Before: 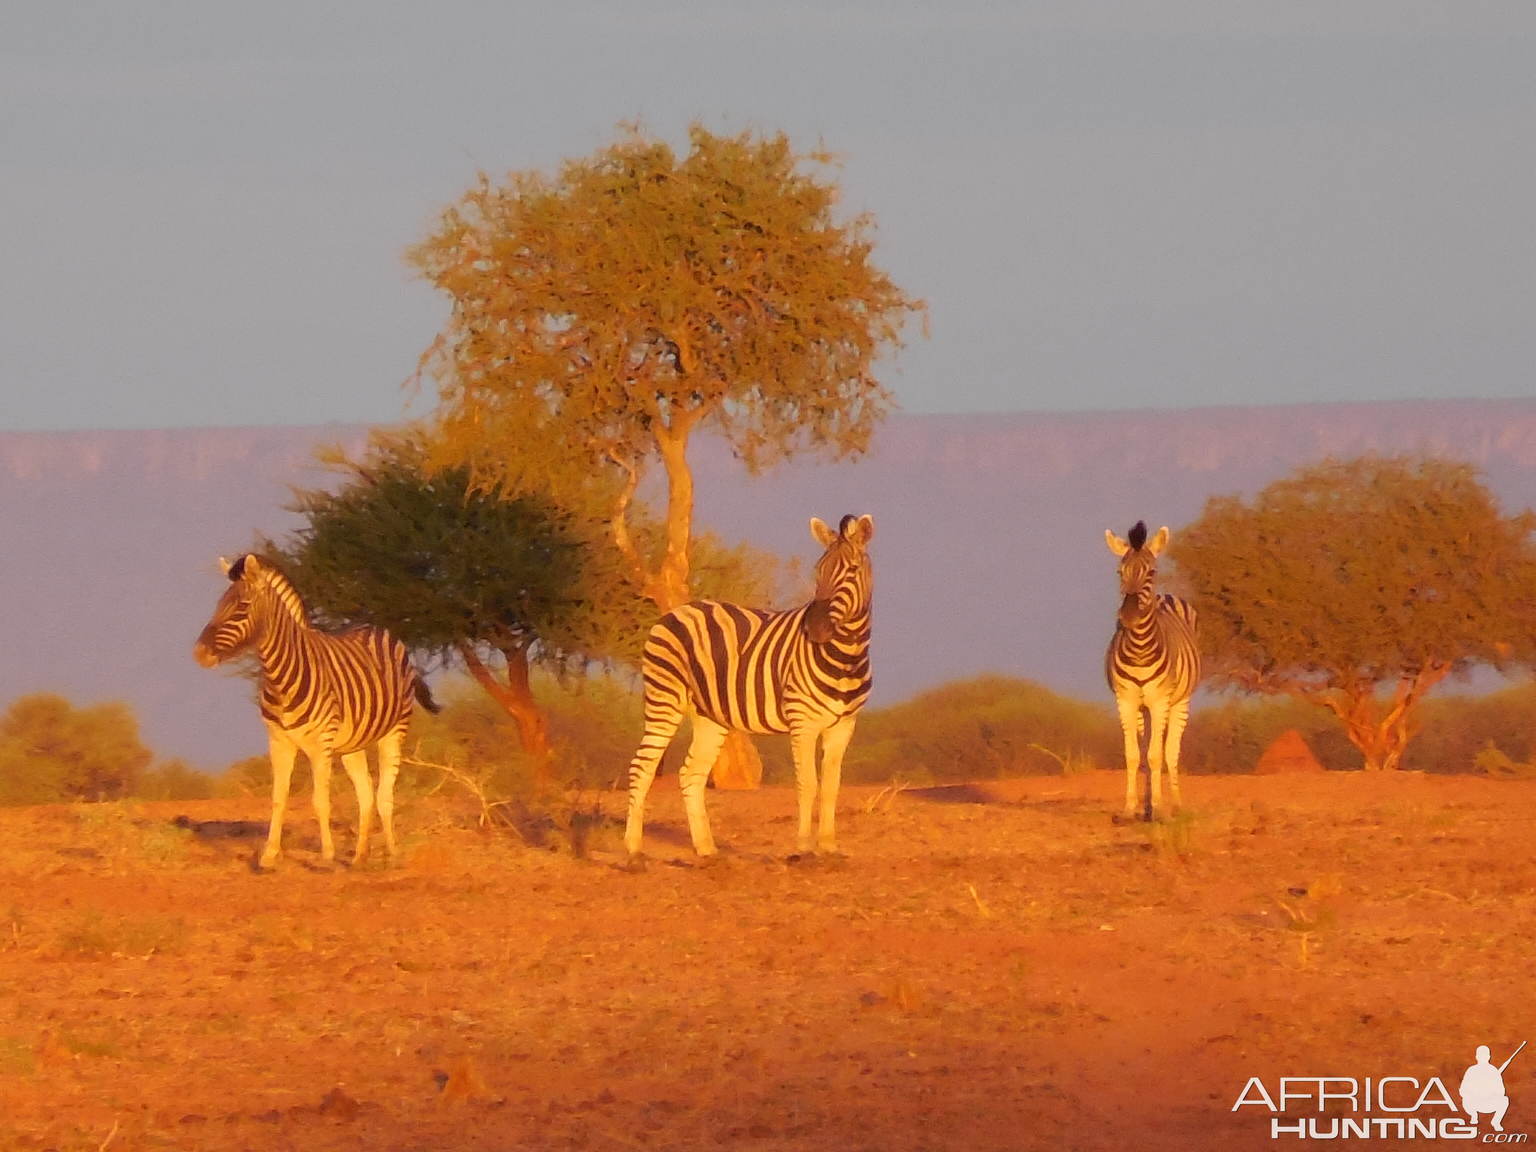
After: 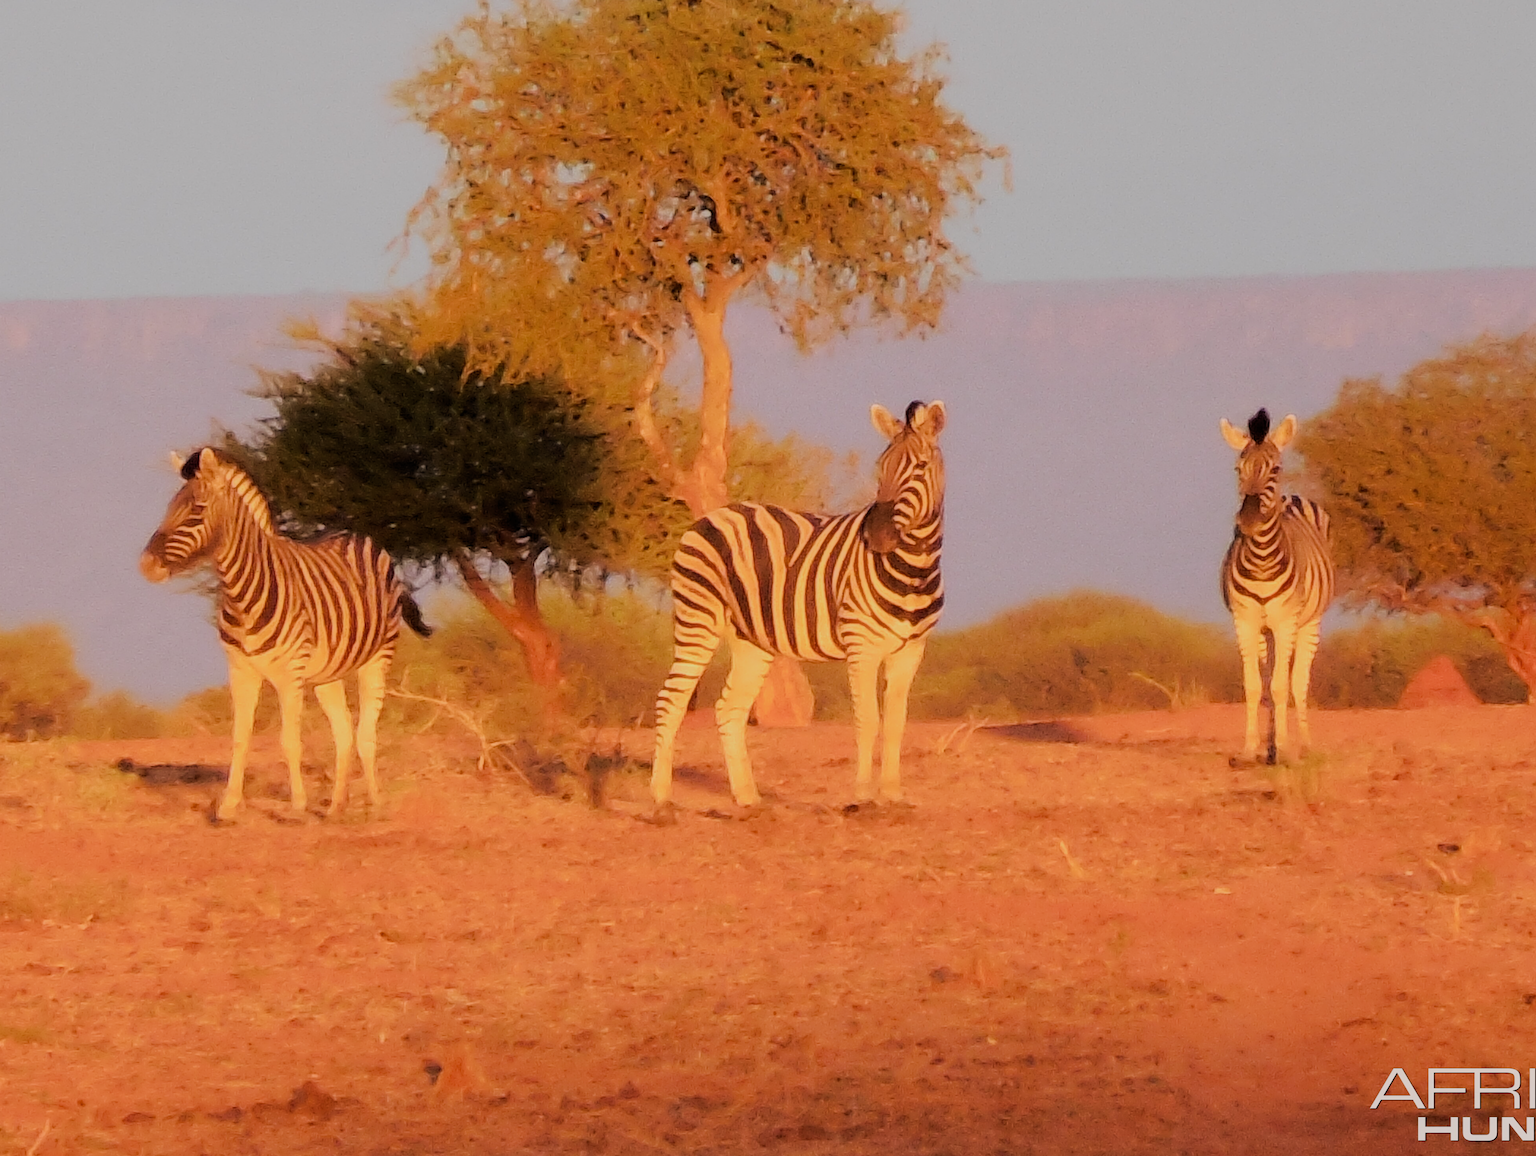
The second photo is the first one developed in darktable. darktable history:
crop and rotate: left 4.976%, top 15.374%, right 10.695%
filmic rgb: black relative exposure -6.11 EV, white relative exposure 6.98 EV, hardness 2.23
tone equalizer: -8 EV -0.72 EV, -7 EV -0.734 EV, -6 EV -0.596 EV, -5 EV -0.396 EV, -3 EV 0.391 EV, -2 EV 0.6 EV, -1 EV 0.692 EV, +0 EV 0.723 EV, edges refinement/feathering 500, mask exposure compensation -1.57 EV, preserve details no
